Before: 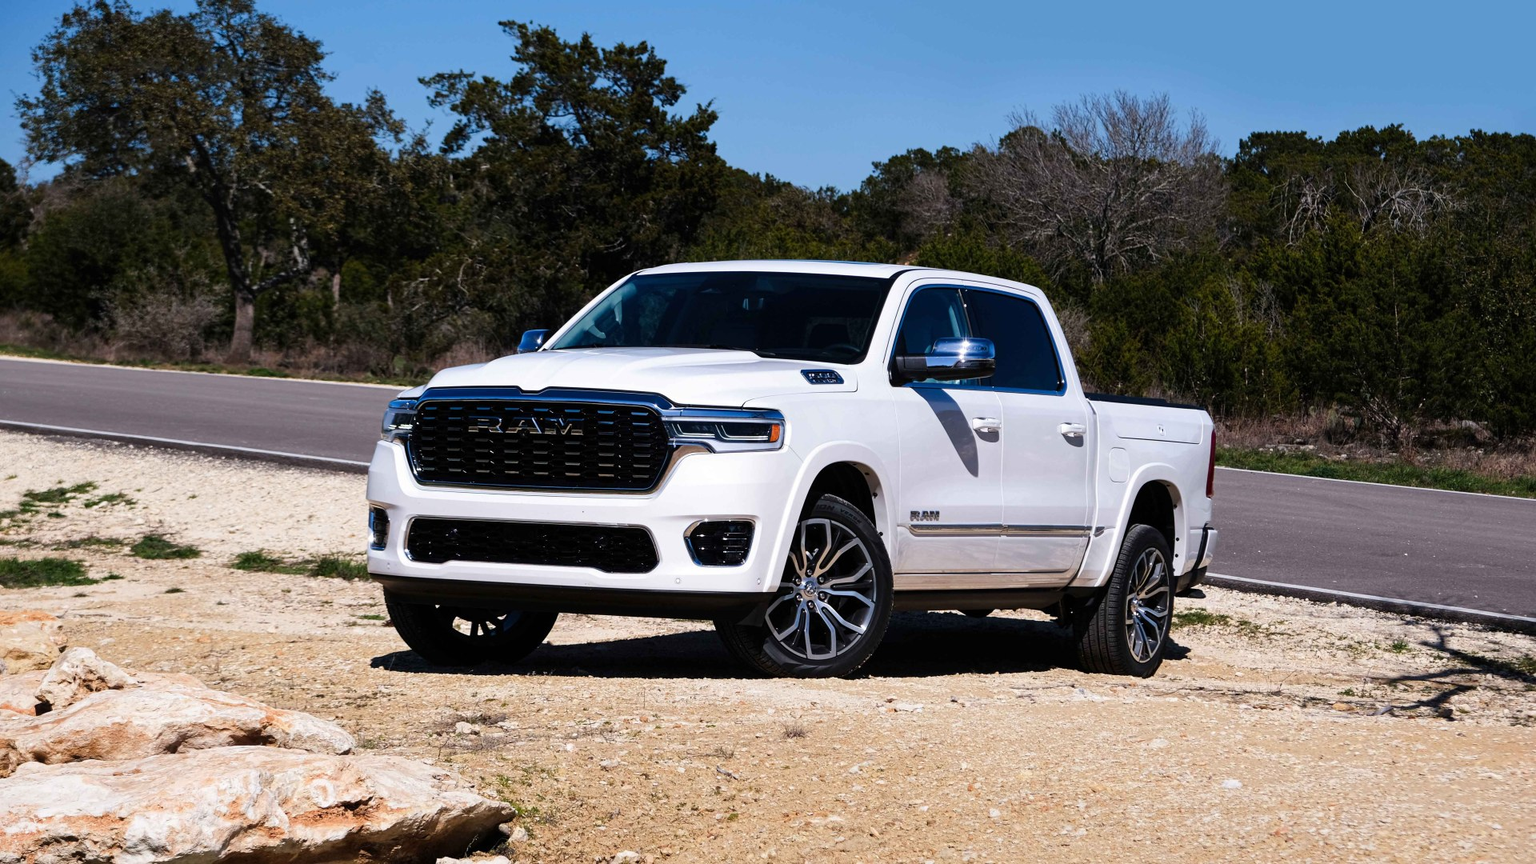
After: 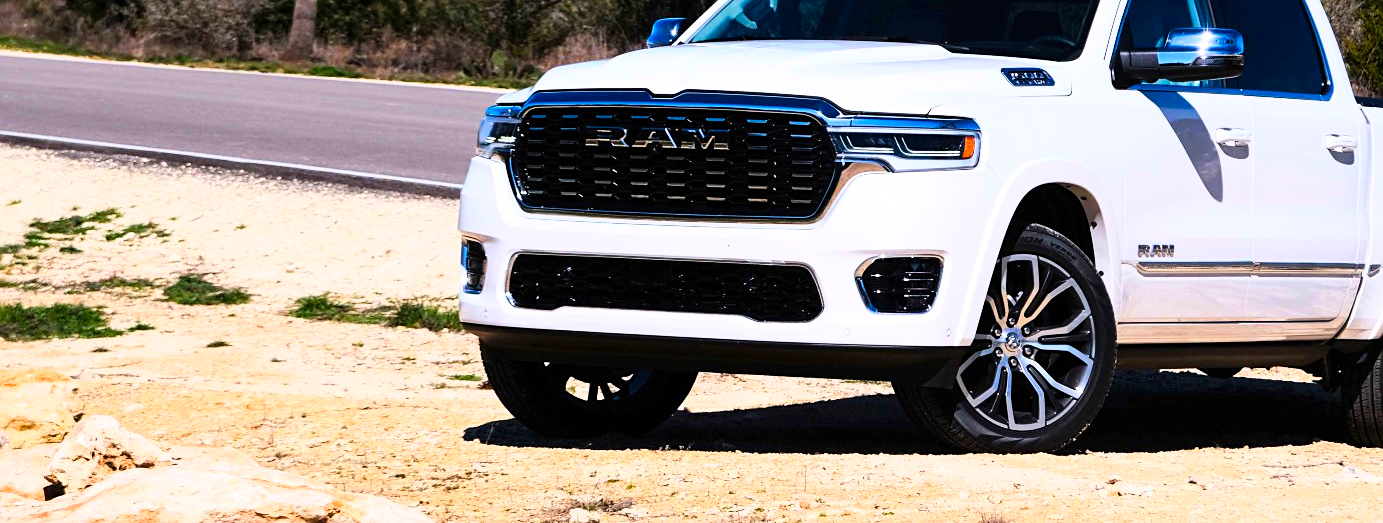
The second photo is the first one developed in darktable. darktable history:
crop: top 36.498%, right 27.964%, bottom 14.995%
sharpen: amount 0.2
color balance rgb: perceptual saturation grading › global saturation 25%, global vibrance 10%
tone curve: curves: ch0 [(0, 0) (0.093, 0.104) (0.226, 0.291) (0.327, 0.431) (0.471, 0.648) (0.759, 0.926) (1, 1)], color space Lab, linked channels, preserve colors none
